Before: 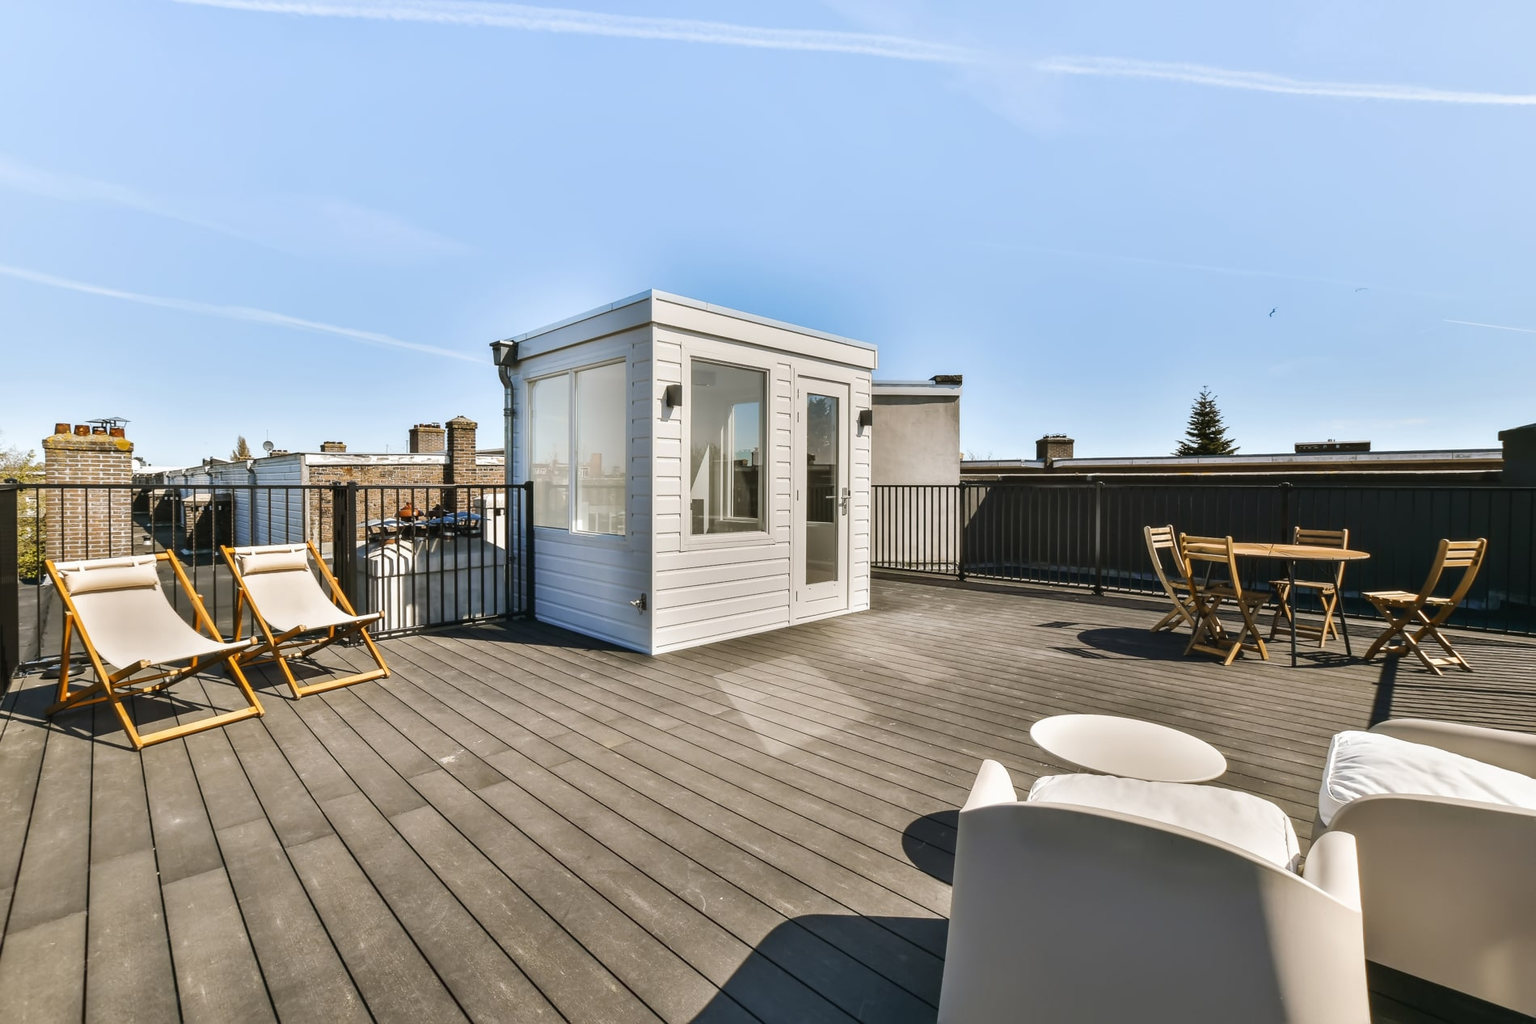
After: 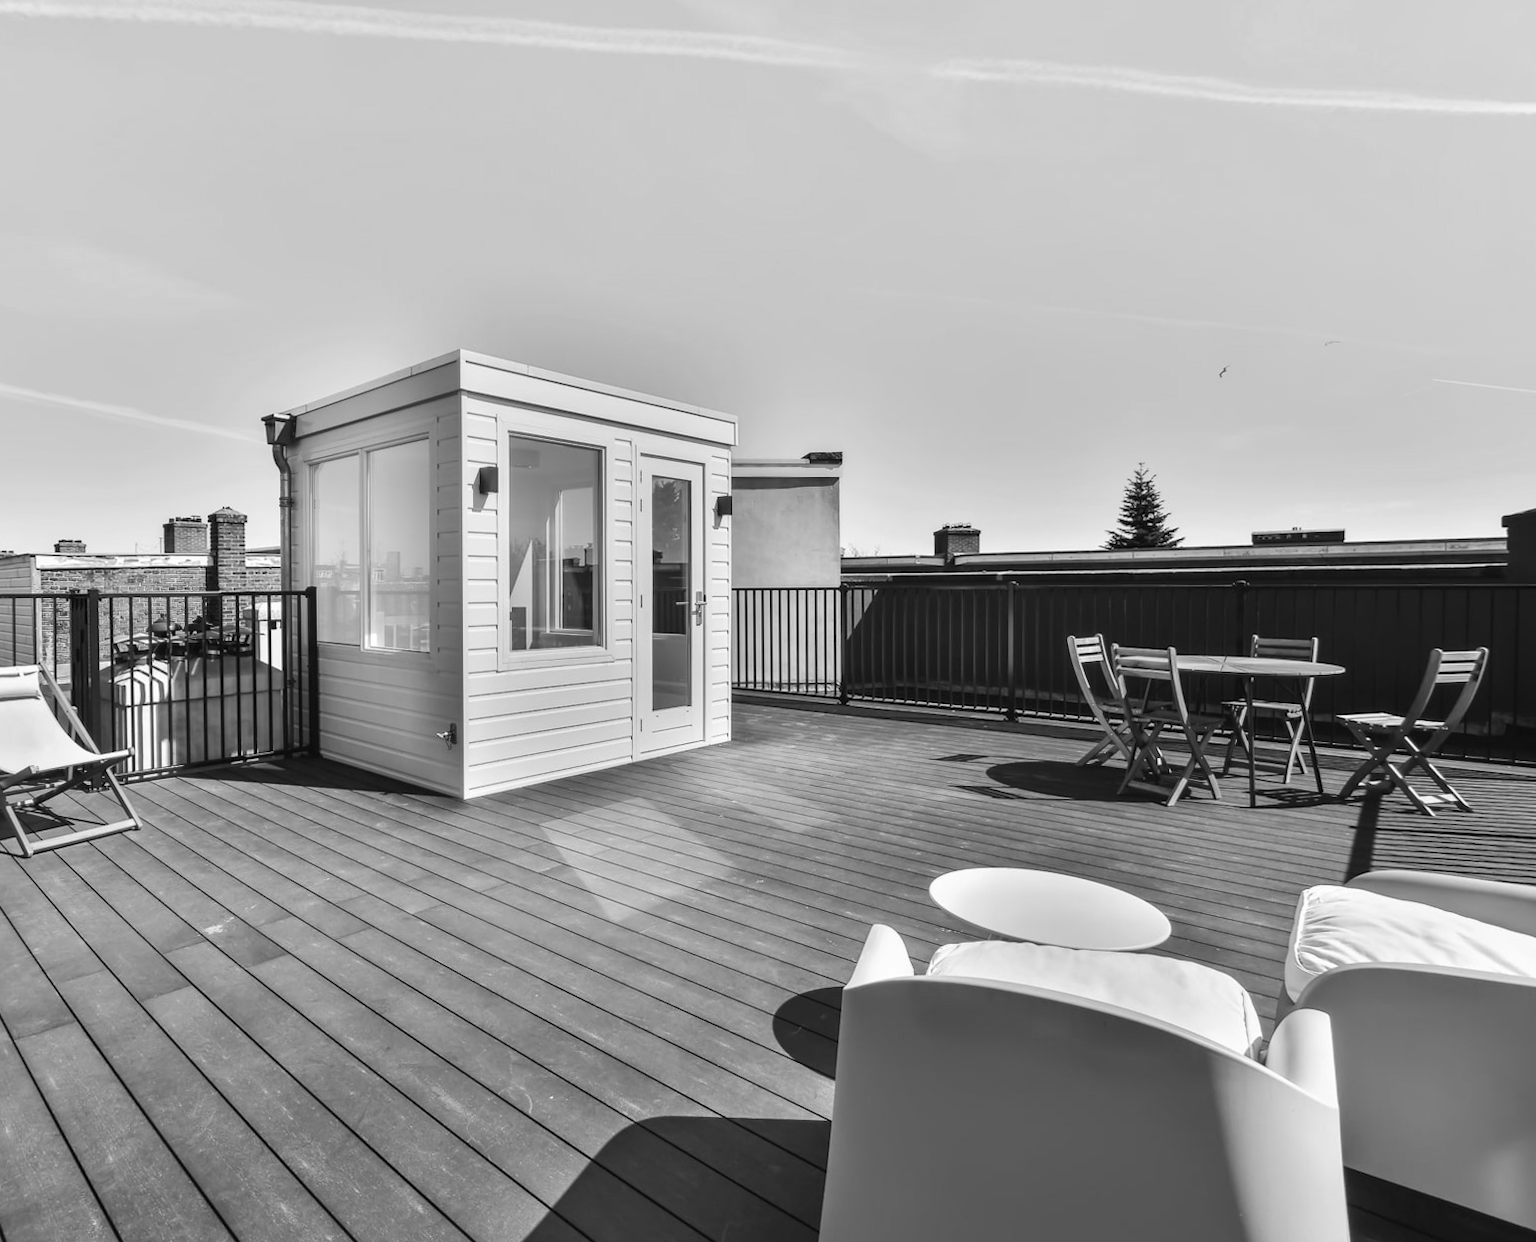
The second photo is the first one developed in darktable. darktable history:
monochrome: on, module defaults
rotate and perspective: rotation -0.45°, automatic cropping original format, crop left 0.008, crop right 0.992, crop top 0.012, crop bottom 0.988
crop: left 17.582%, bottom 0.031%
